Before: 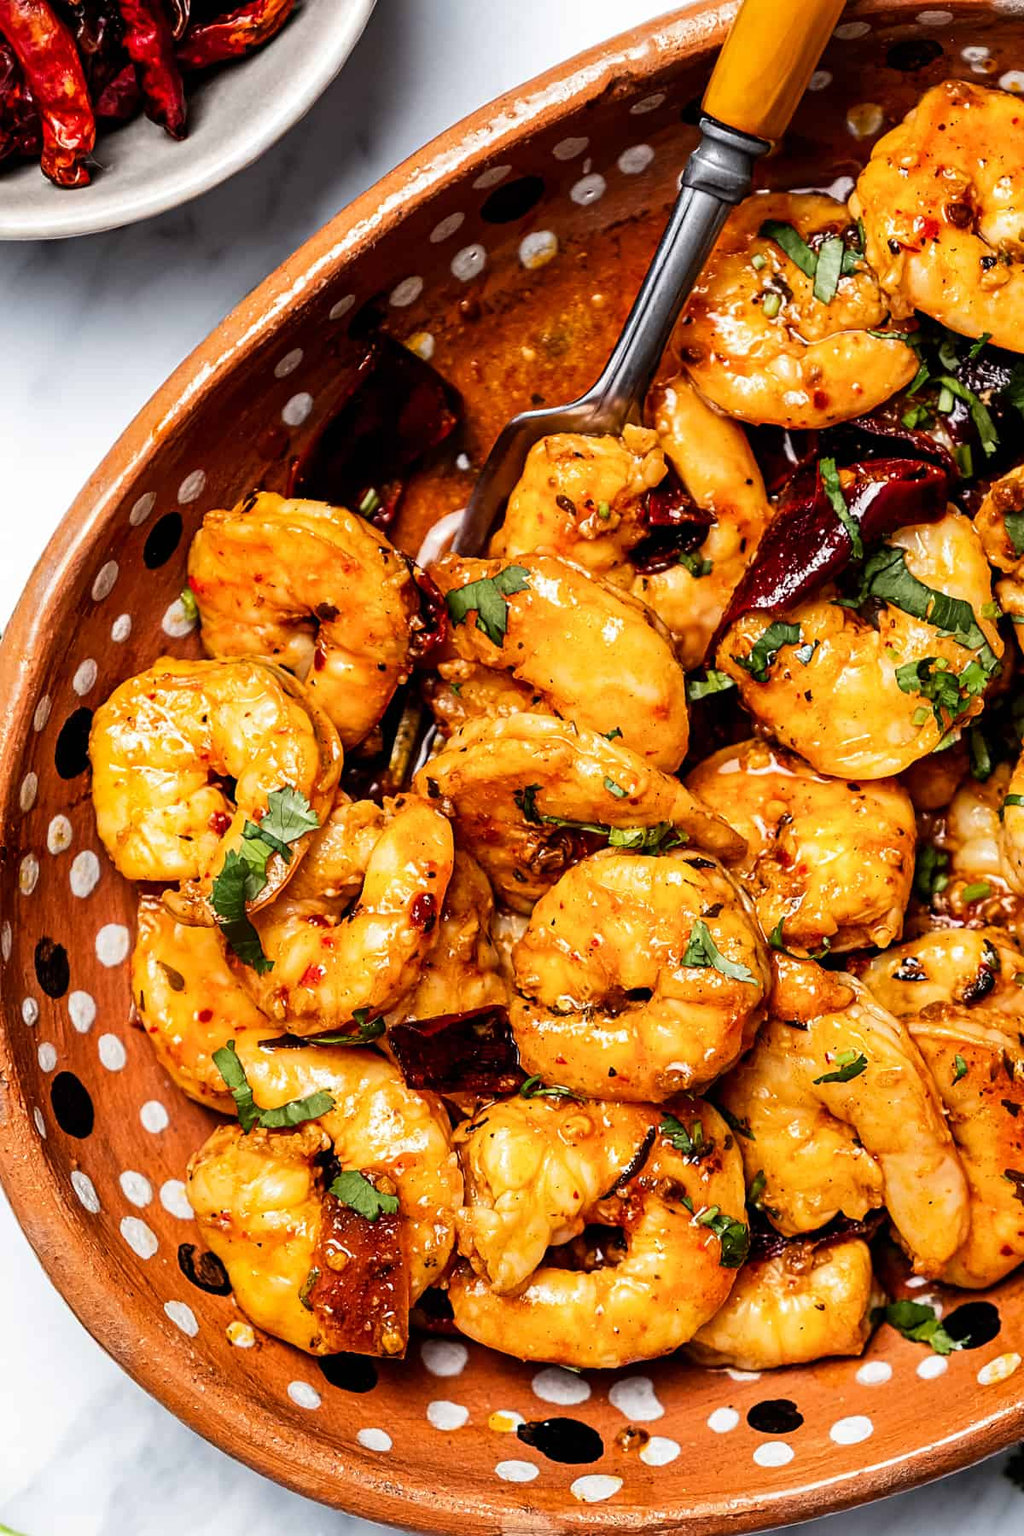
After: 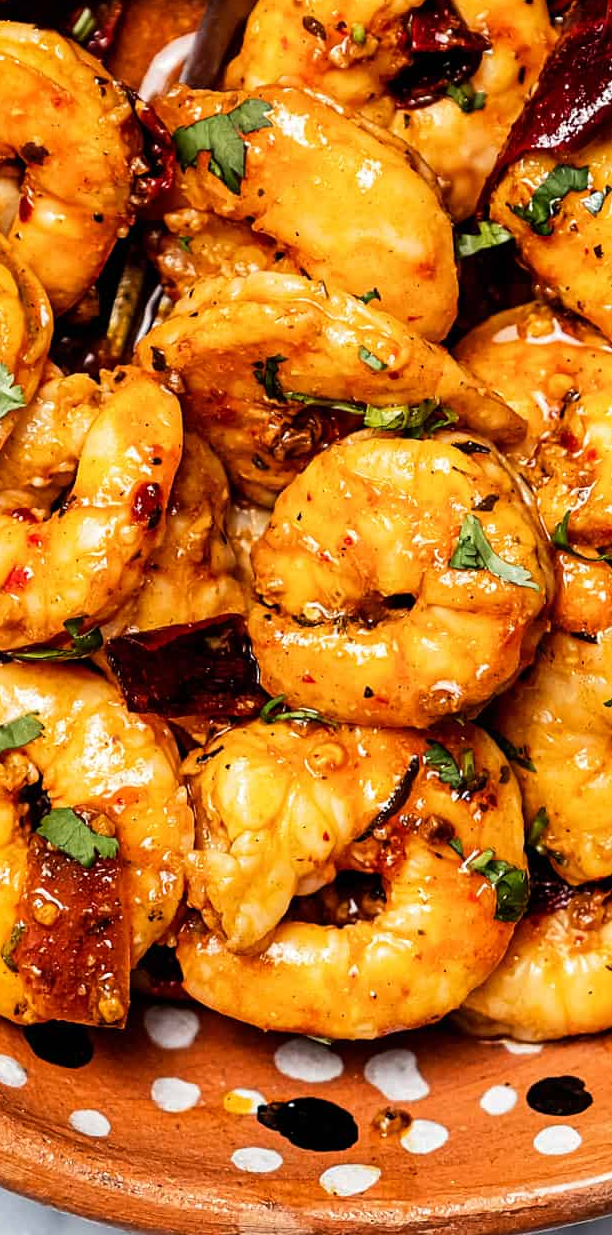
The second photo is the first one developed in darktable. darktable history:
crop and rotate: left 29.137%, top 31.375%, right 19.854%
